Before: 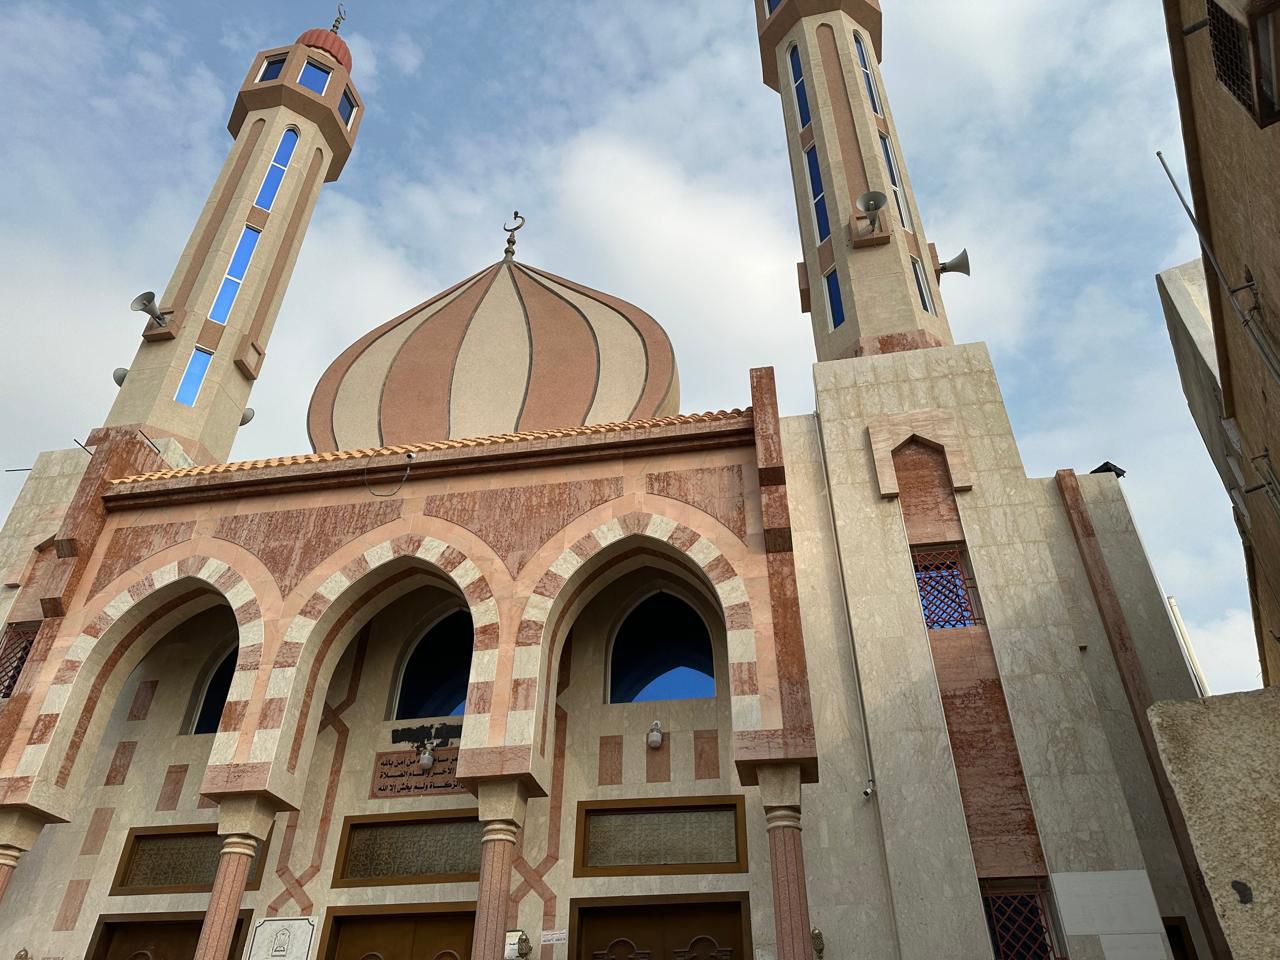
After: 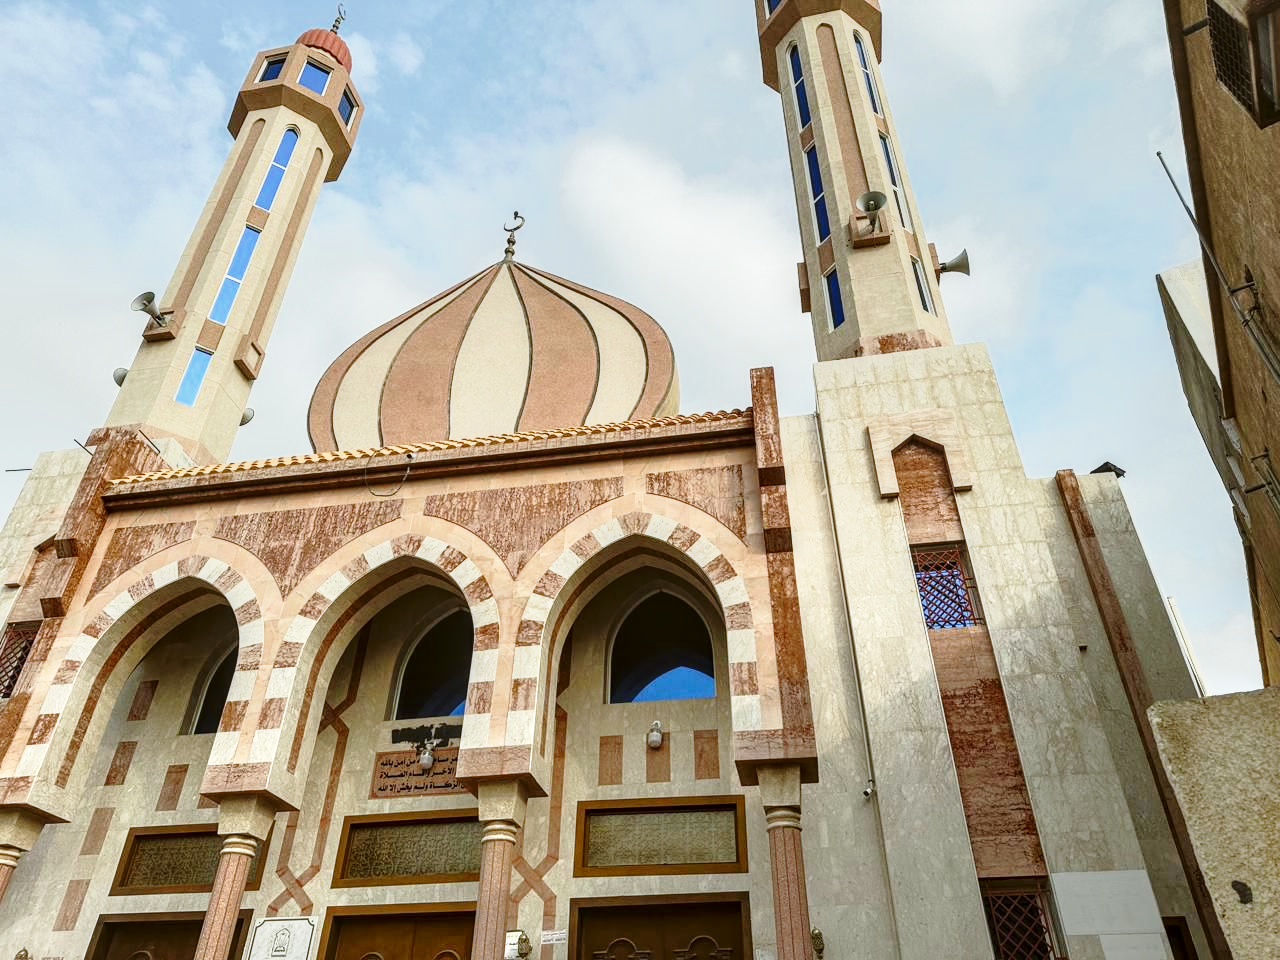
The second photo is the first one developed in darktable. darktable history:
local contrast: highlights 35%, detail 135%
color balance: lift [1.004, 1.002, 1.002, 0.998], gamma [1, 1.007, 1.002, 0.993], gain [1, 0.977, 1.013, 1.023], contrast -3.64%
tone equalizer: -7 EV -0.63 EV, -6 EV 1 EV, -5 EV -0.45 EV, -4 EV 0.43 EV, -3 EV 0.41 EV, -2 EV 0.15 EV, -1 EV -0.15 EV, +0 EV -0.39 EV, smoothing diameter 25%, edges refinement/feathering 10, preserve details guided filter
base curve: curves: ch0 [(0, 0) (0.028, 0.03) (0.121, 0.232) (0.46, 0.748) (0.859, 0.968) (1, 1)], preserve colors none
